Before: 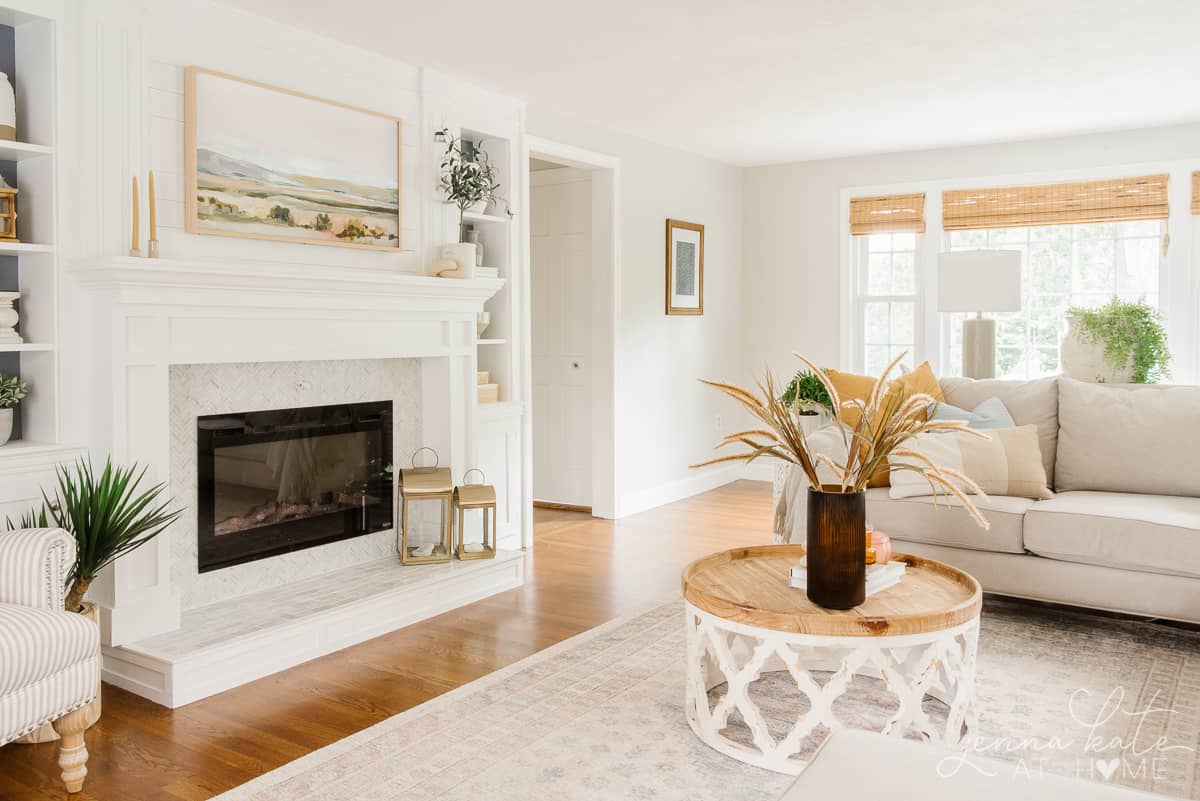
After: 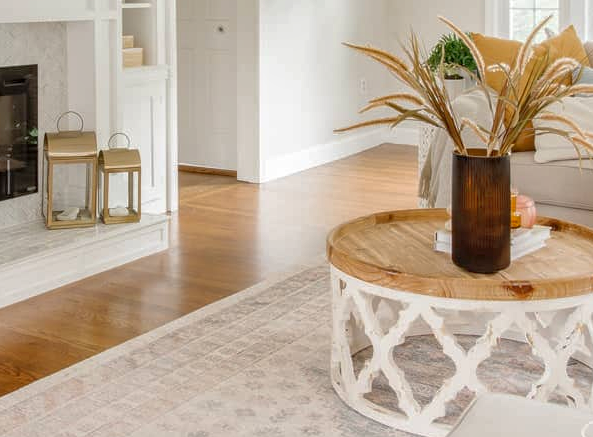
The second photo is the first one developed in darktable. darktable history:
crop: left 29.605%, top 41.95%, right 20.906%, bottom 3.471%
shadows and highlights: on, module defaults
local contrast: on, module defaults
